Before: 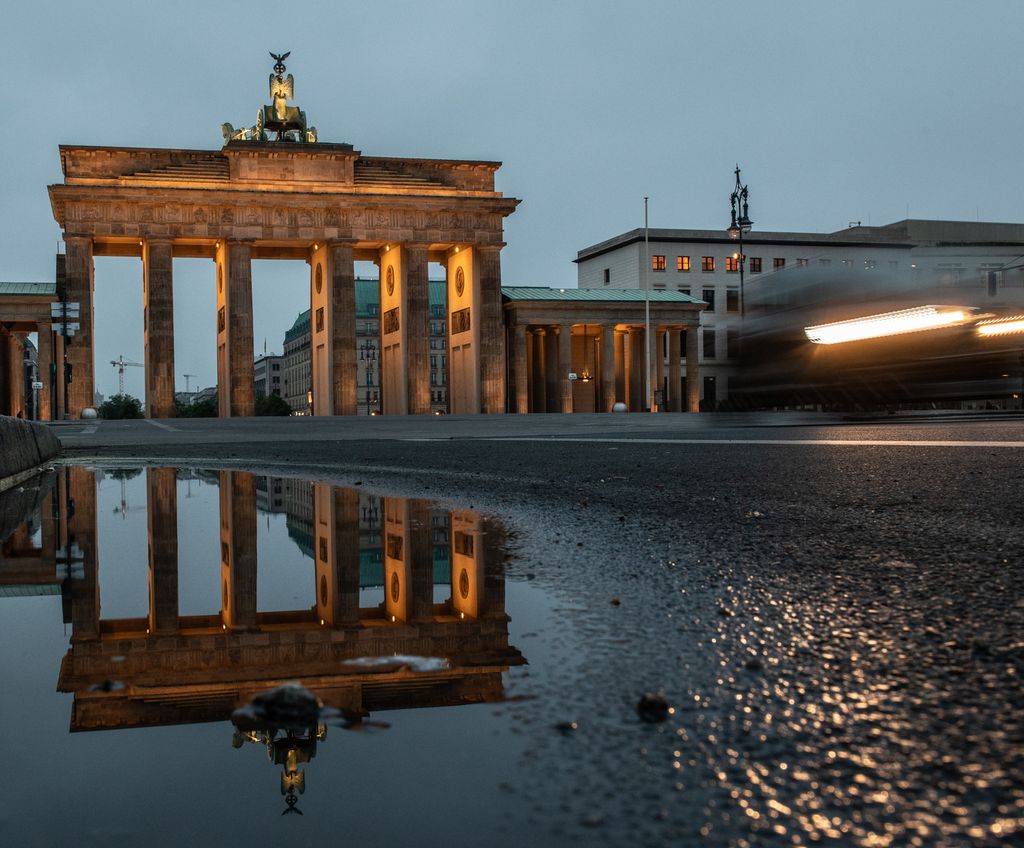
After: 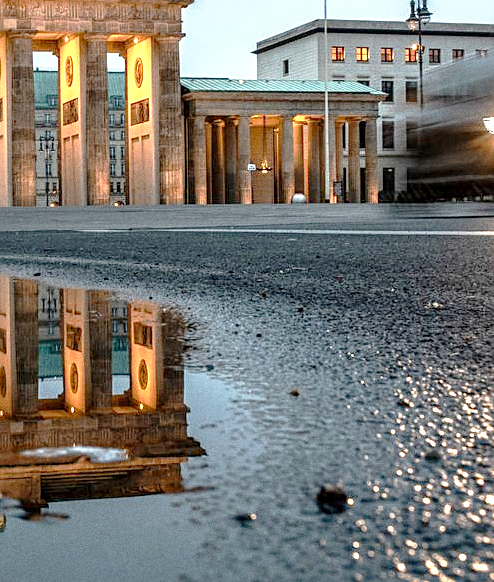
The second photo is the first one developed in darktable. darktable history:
sharpen: radius 1.967
crop: left 31.379%, top 24.658%, right 20.326%, bottom 6.628%
local contrast: detail 130%
exposure: black level correction 0, exposure 1.2 EV, compensate exposure bias true, compensate highlight preservation false
grain: coarseness 22.88 ISO
tone curve: curves: ch0 [(0, 0) (0.003, 0.007) (0.011, 0.011) (0.025, 0.021) (0.044, 0.04) (0.069, 0.07) (0.1, 0.129) (0.136, 0.187) (0.177, 0.254) (0.224, 0.325) (0.277, 0.398) (0.335, 0.461) (0.399, 0.513) (0.468, 0.571) (0.543, 0.624) (0.623, 0.69) (0.709, 0.777) (0.801, 0.86) (0.898, 0.953) (1, 1)], preserve colors none
